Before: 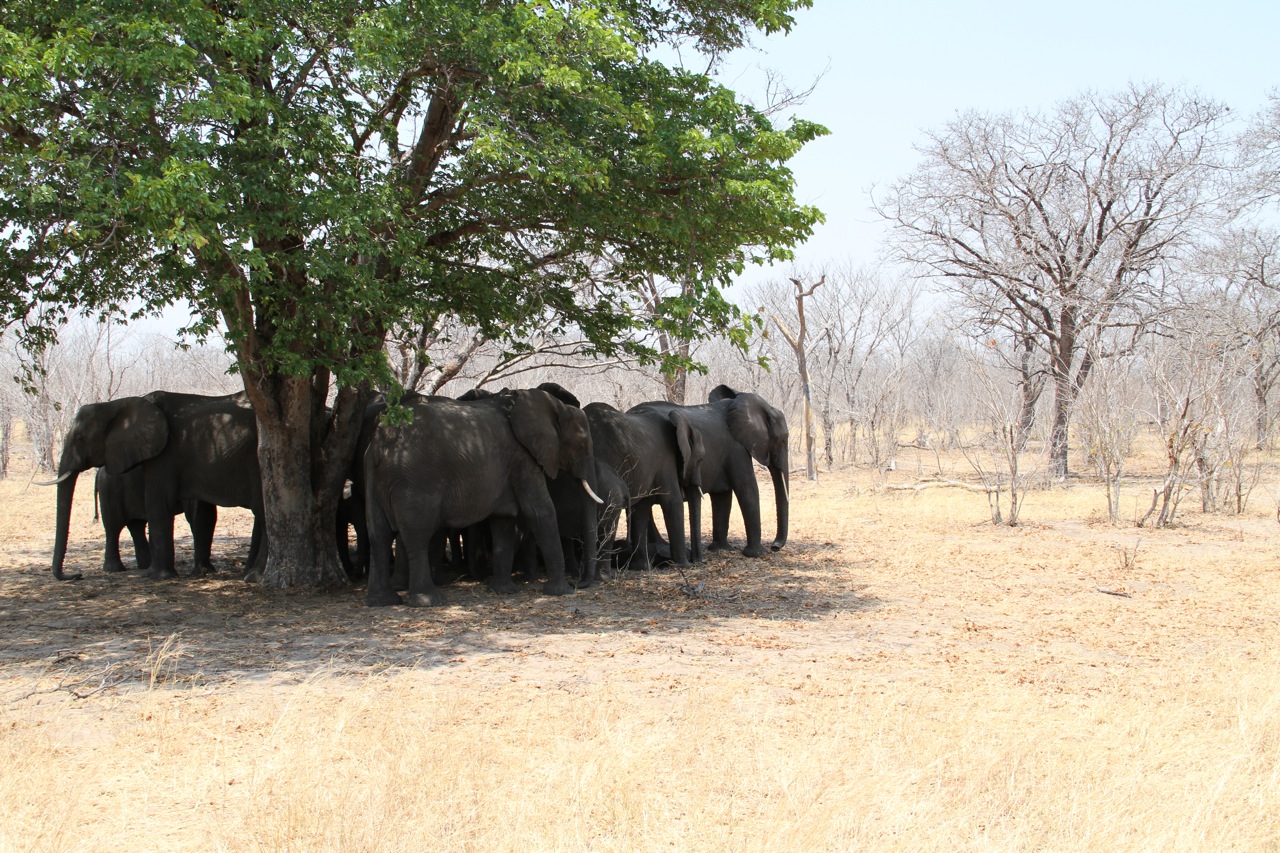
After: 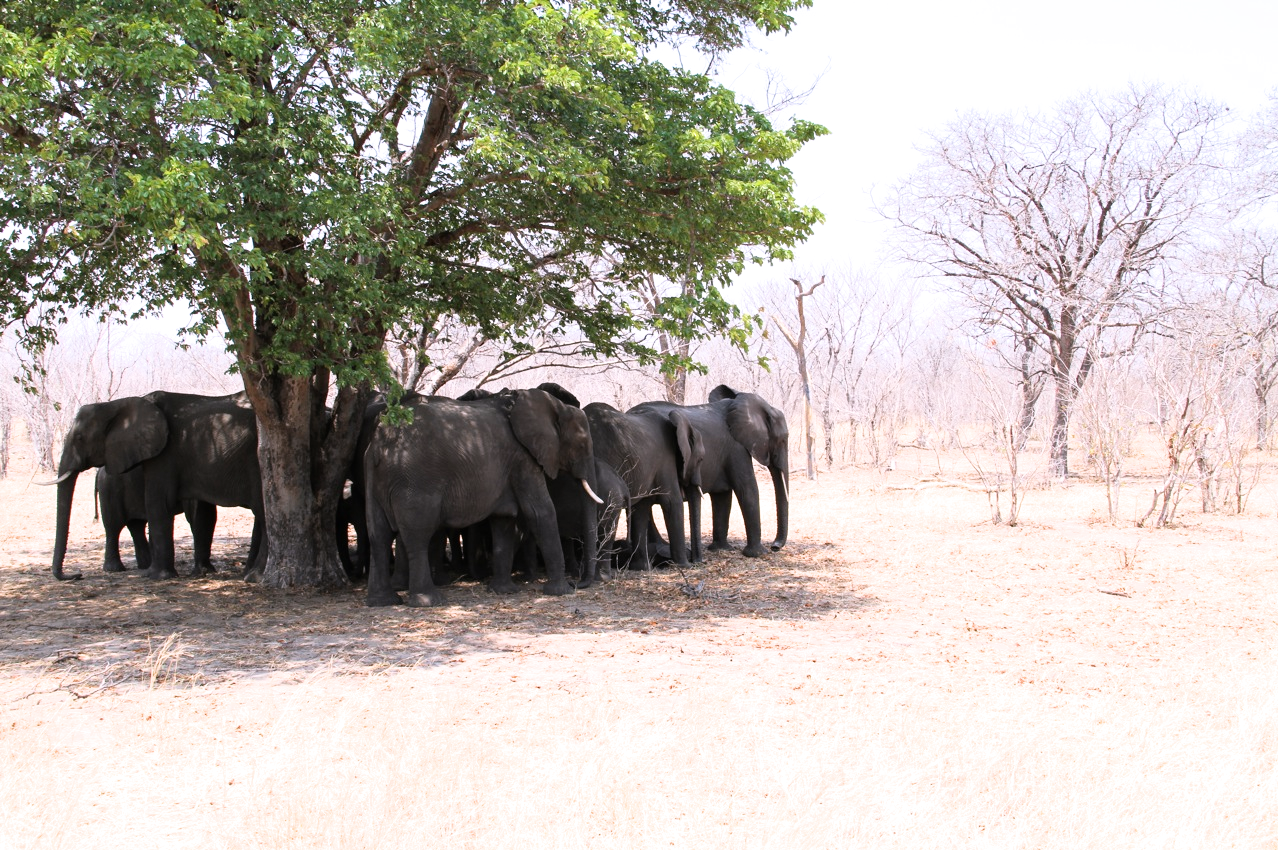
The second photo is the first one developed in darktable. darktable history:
color balance: contrast fulcrum 17.78%
crop: top 0.05%, bottom 0.098%
filmic rgb: black relative exposure -9.5 EV, white relative exposure 3.02 EV, hardness 6.12
exposure: black level correction 0, exposure 0.68 EV, compensate exposure bias true, compensate highlight preservation false
white balance: red 1.05, blue 1.072
